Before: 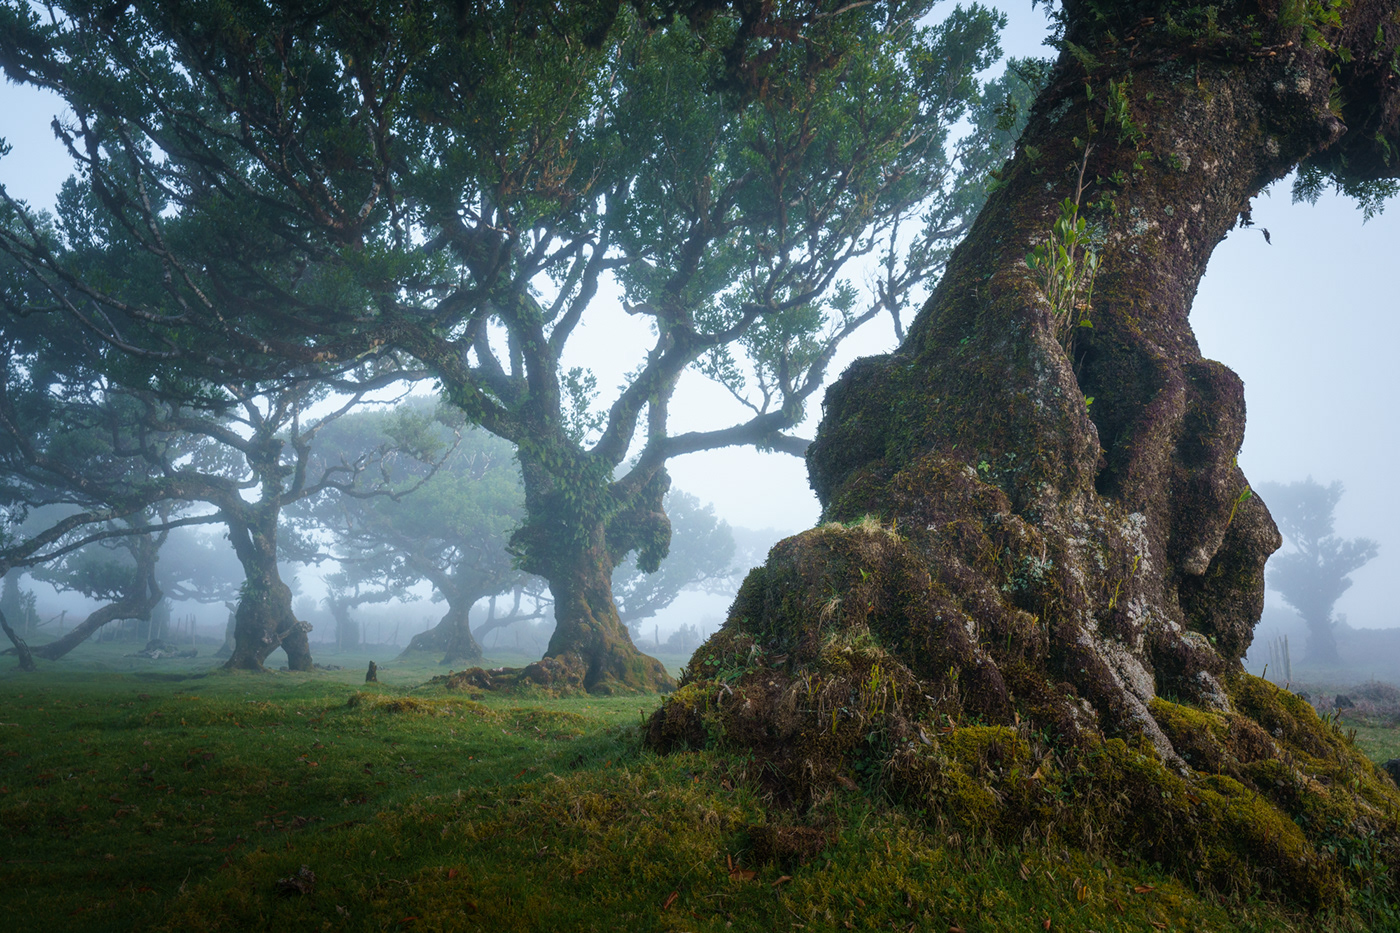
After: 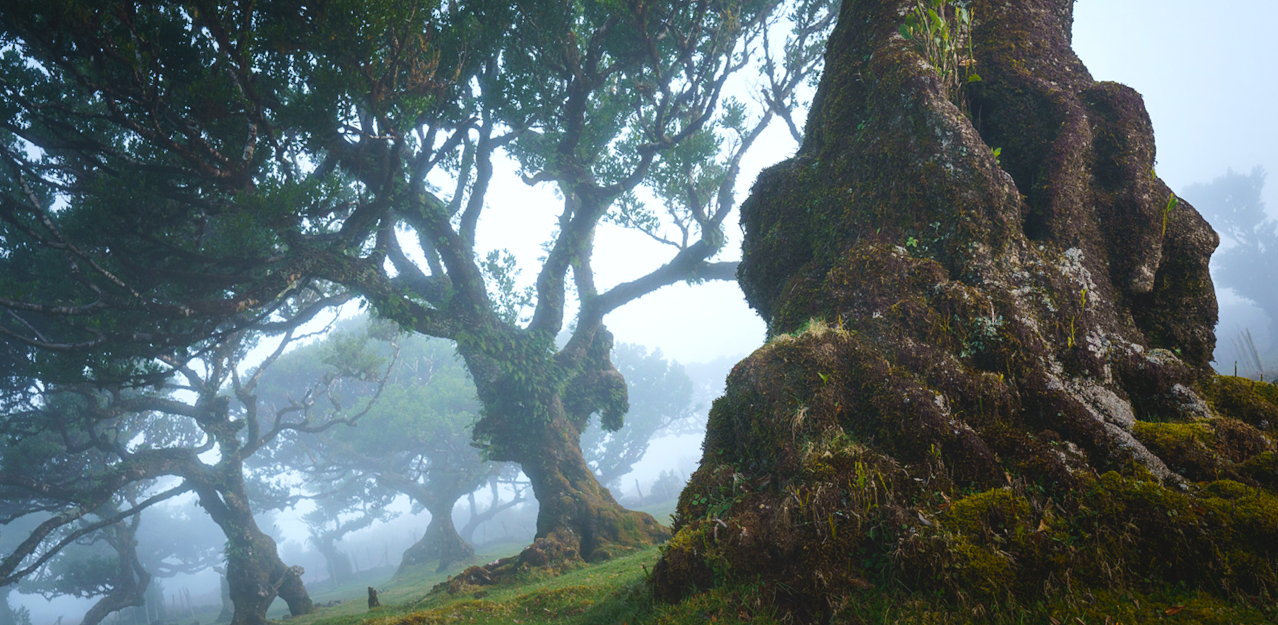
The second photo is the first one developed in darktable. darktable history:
local contrast: detail 70%
tone equalizer: -8 EV -0.75 EV, -7 EV -0.7 EV, -6 EV -0.6 EV, -5 EV -0.4 EV, -3 EV 0.4 EV, -2 EV 0.6 EV, -1 EV 0.7 EV, +0 EV 0.75 EV, edges refinement/feathering 500, mask exposure compensation -1.57 EV, preserve details no
crop: bottom 0.071%
rotate and perspective: rotation -14.8°, crop left 0.1, crop right 0.903, crop top 0.25, crop bottom 0.748
